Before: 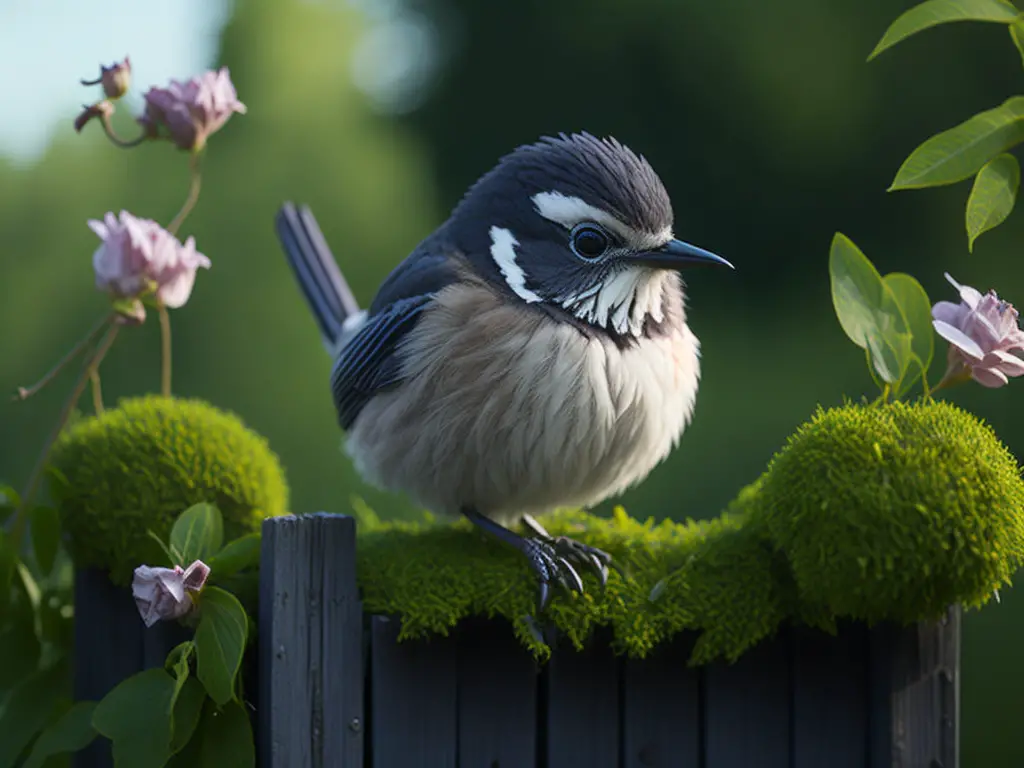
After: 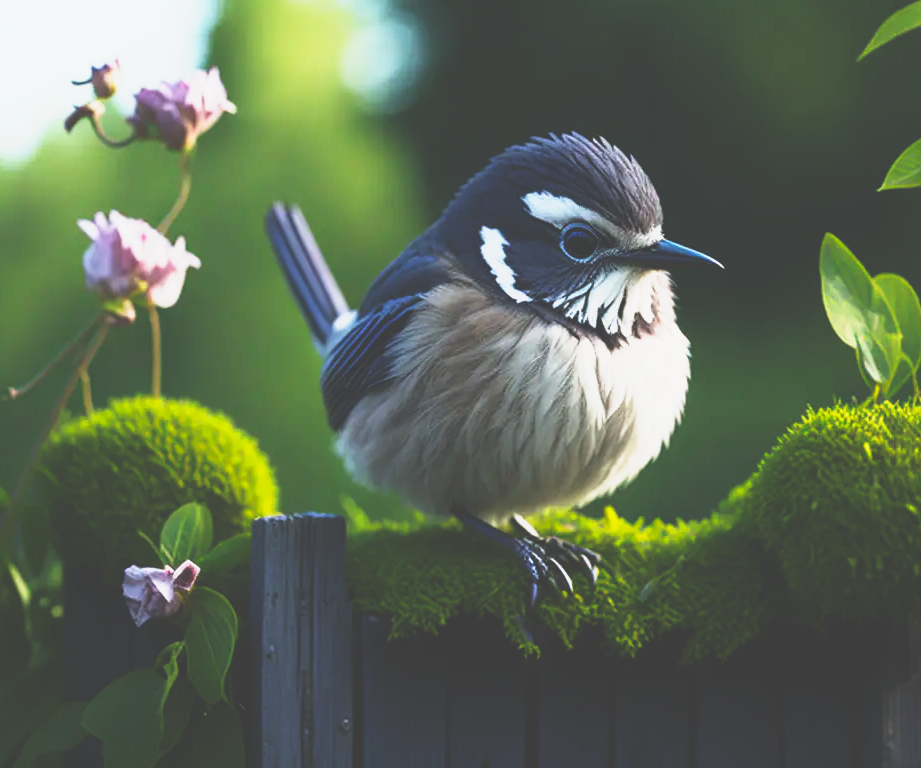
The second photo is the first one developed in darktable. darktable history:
contrast brightness saturation: contrast -0.12
exposure: black level correction 0, exposure 0.499 EV, compensate exposure bias true, compensate highlight preservation false
crop and rotate: left 1.06%, right 8.967%
base curve: curves: ch0 [(0, 0.036) (0.007, 0.037) (0.604, 0.887) (1, 1)], preserve colors none
shadows and highlights: shadows 0.881, highlights 40.84
